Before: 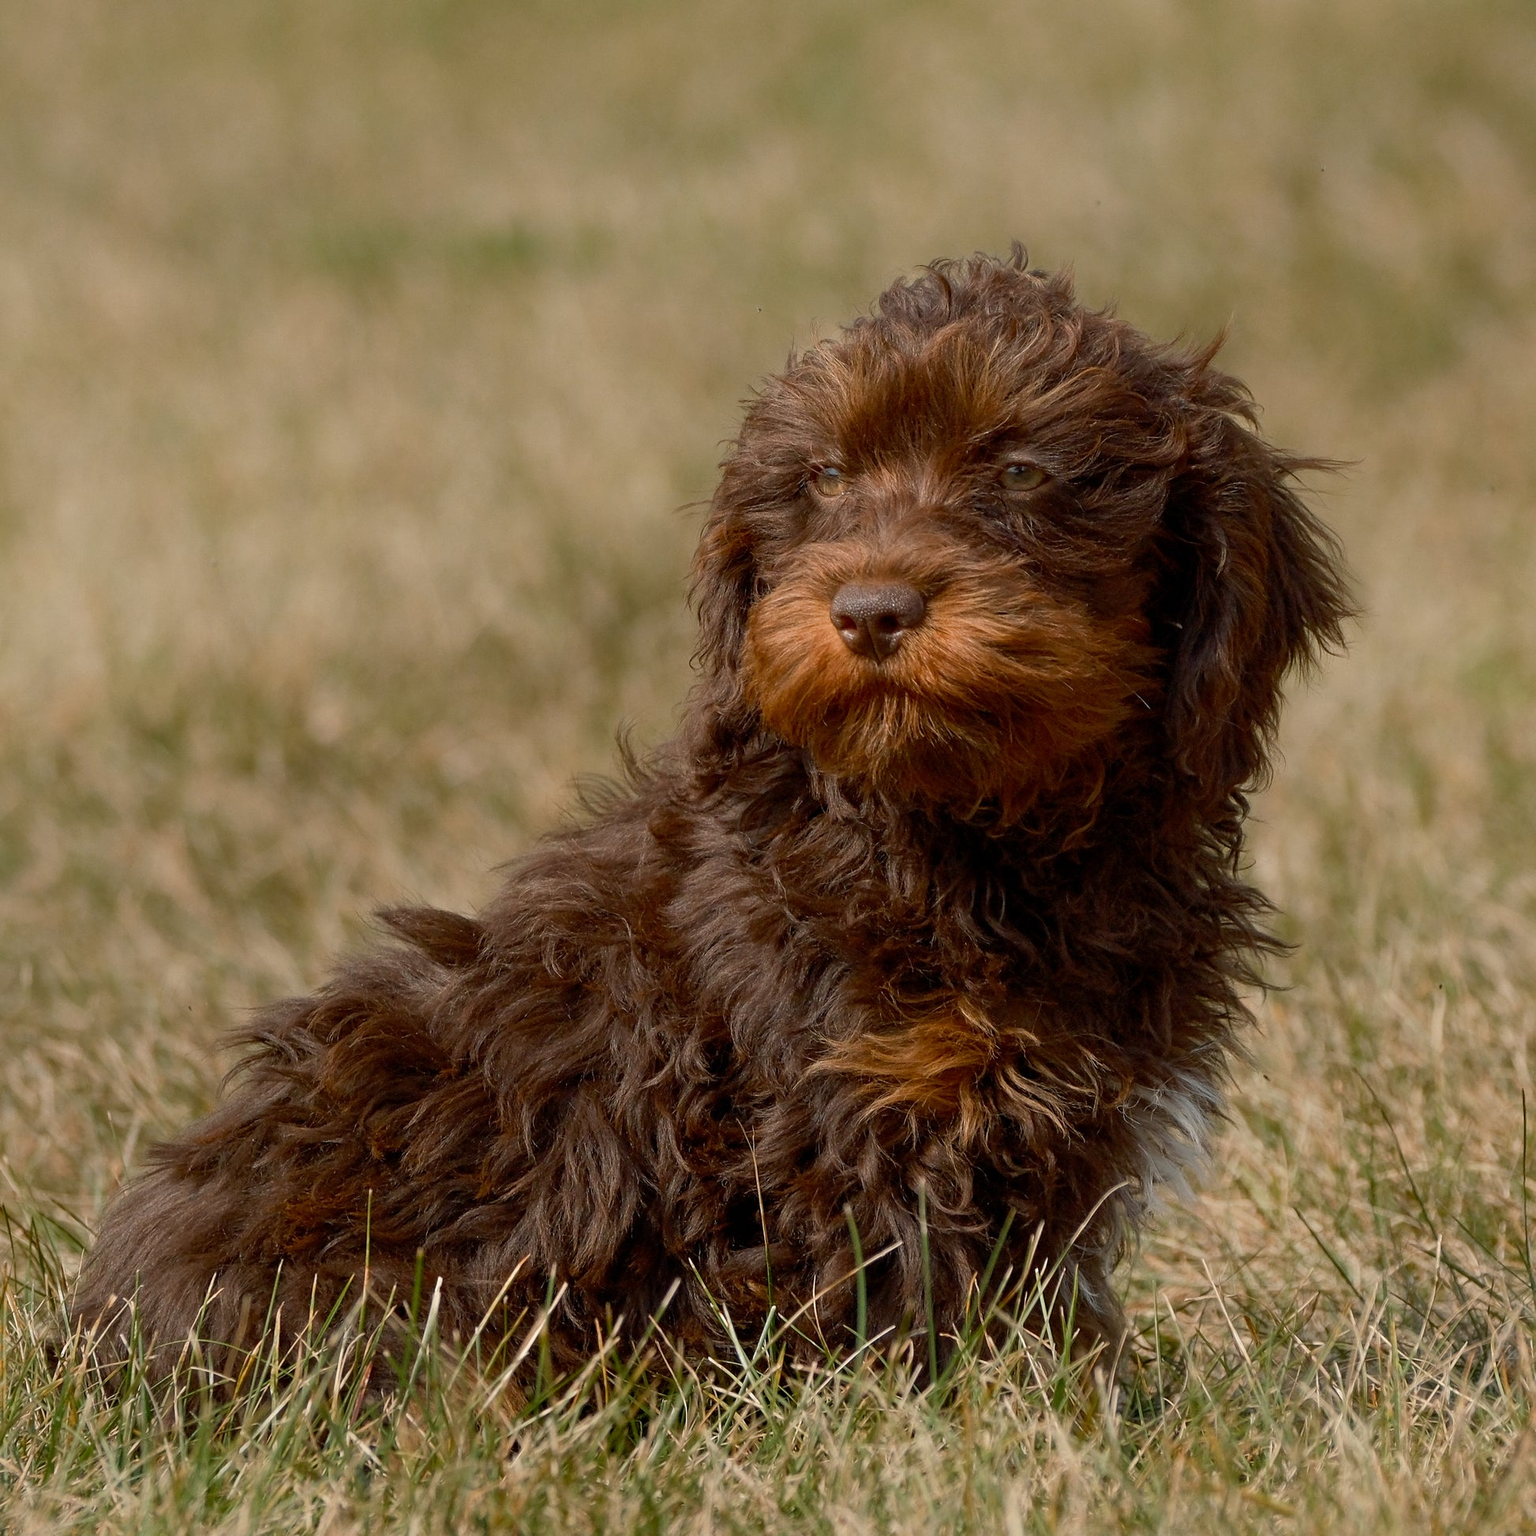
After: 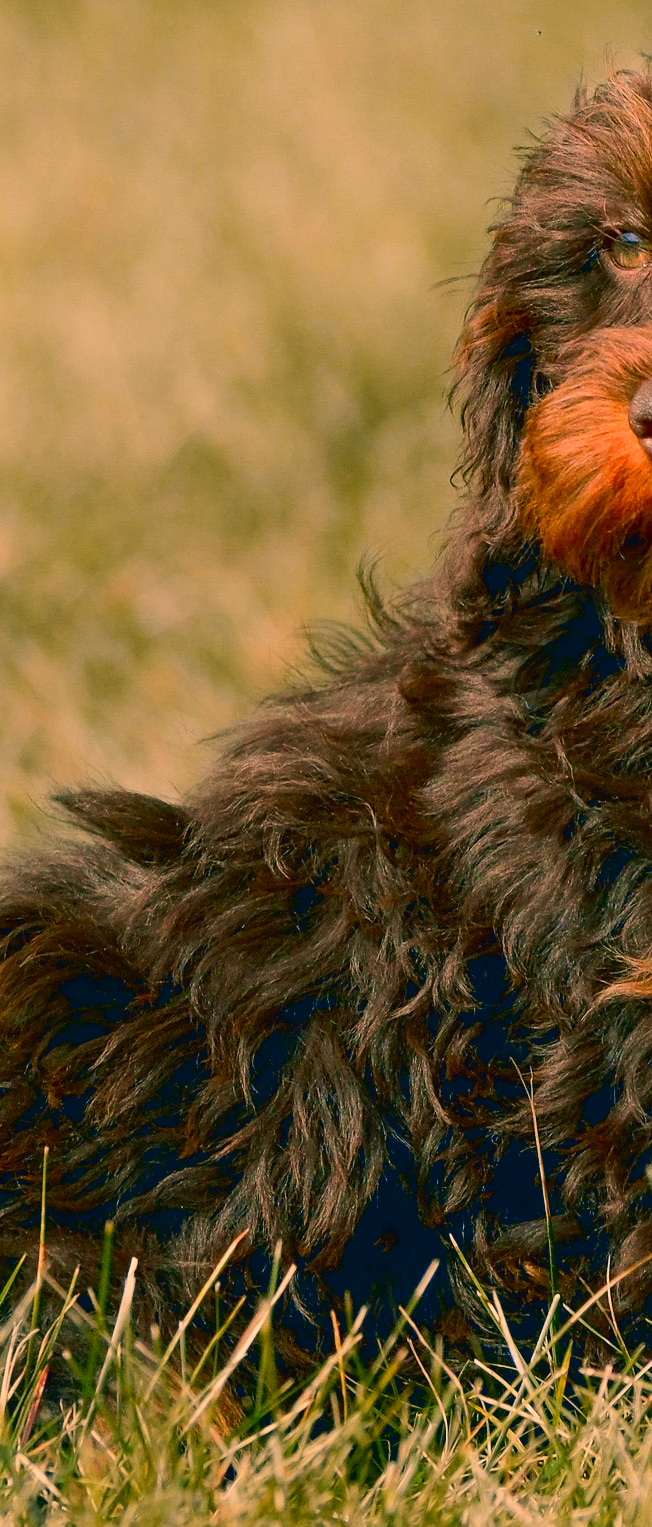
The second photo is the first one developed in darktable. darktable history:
color correction: highlights a* 17.03, highlights b* 0.205, shadows a* -15.38, shadows b* -14.56, saturation 1.5
crop and rotate: left 21.77%, top 18.528%, right 44.676%, bottom 2.997%
tone curve: curves: ch0 [(0, 0) (0.071, 0.047) (0.266, 0.26) (0.483, 0.554) (0.753, 0.811) (1, 0.983)]; ch1 [(0, 0) (0.346, 0.307) (0.408, 0.387) (0.463, 0.465) (0.482, 0.493) (0.502, 0.5) (0.517, 0.502) (0.55, 0.548) (0.597, 0.61) (0.651, 0.698) (1, 1)]; ch2 [(0, 0) (0.346, 0.34) (0.434, 0.46) (0.485, 0.494) (0.5, 0.494) (0.517, 0.506) (0.526, 0.545) (0.583, 0.61) (0.625, 0.659) (1, 1)], color space Lab, independent channels, preserve colors none
